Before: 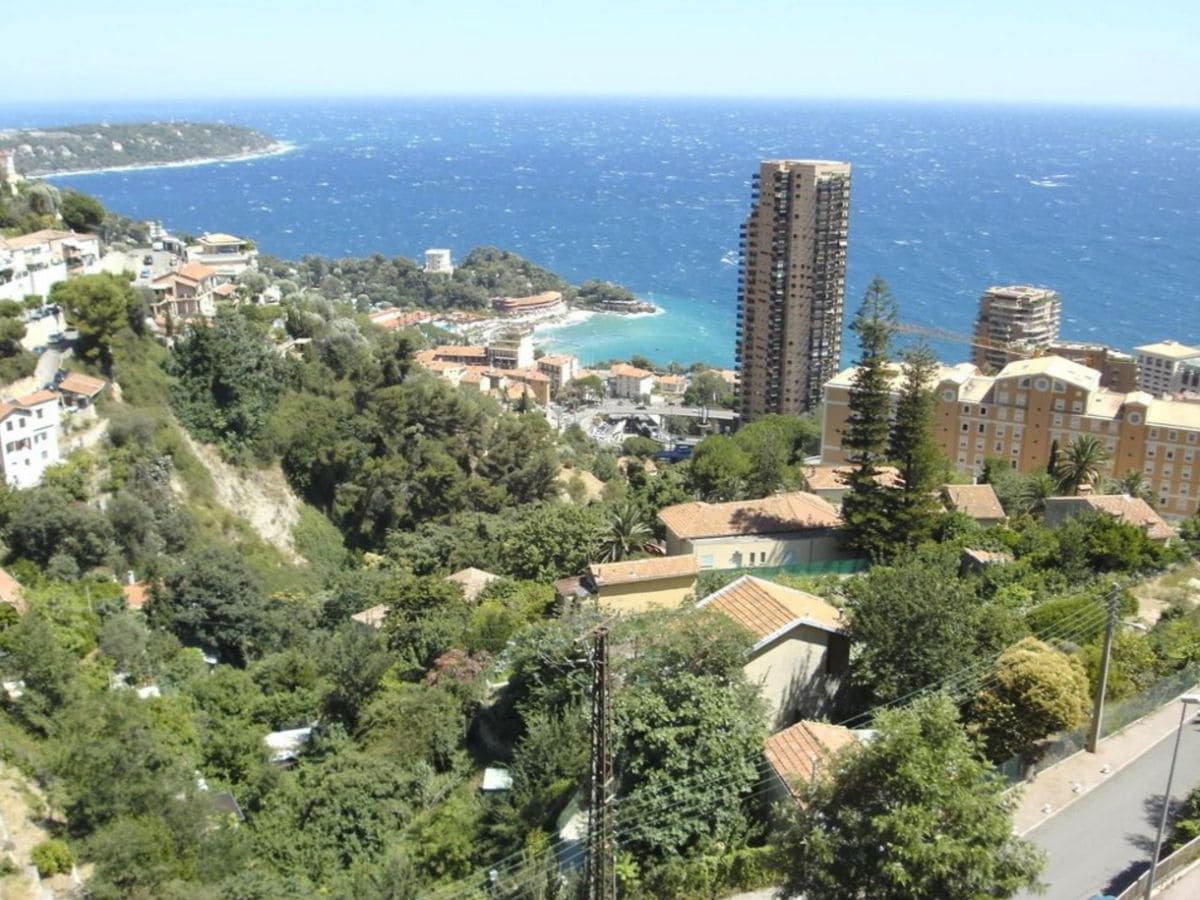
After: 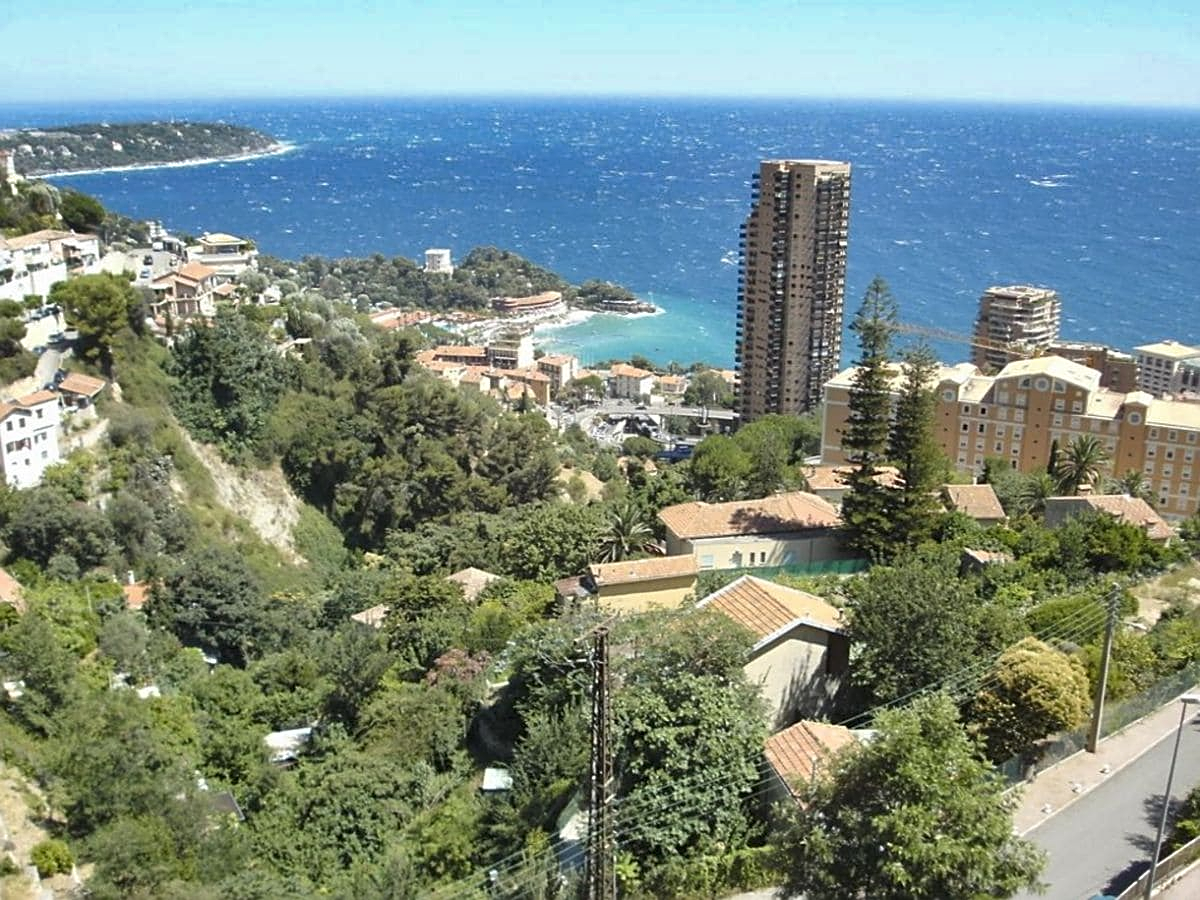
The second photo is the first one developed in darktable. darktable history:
shadows and highlights: radius 102.06, shadows 50.47, highlights -65.76, highlights color adjustment 89.74%, soften with gaussian
sharpen: amount 0.597
